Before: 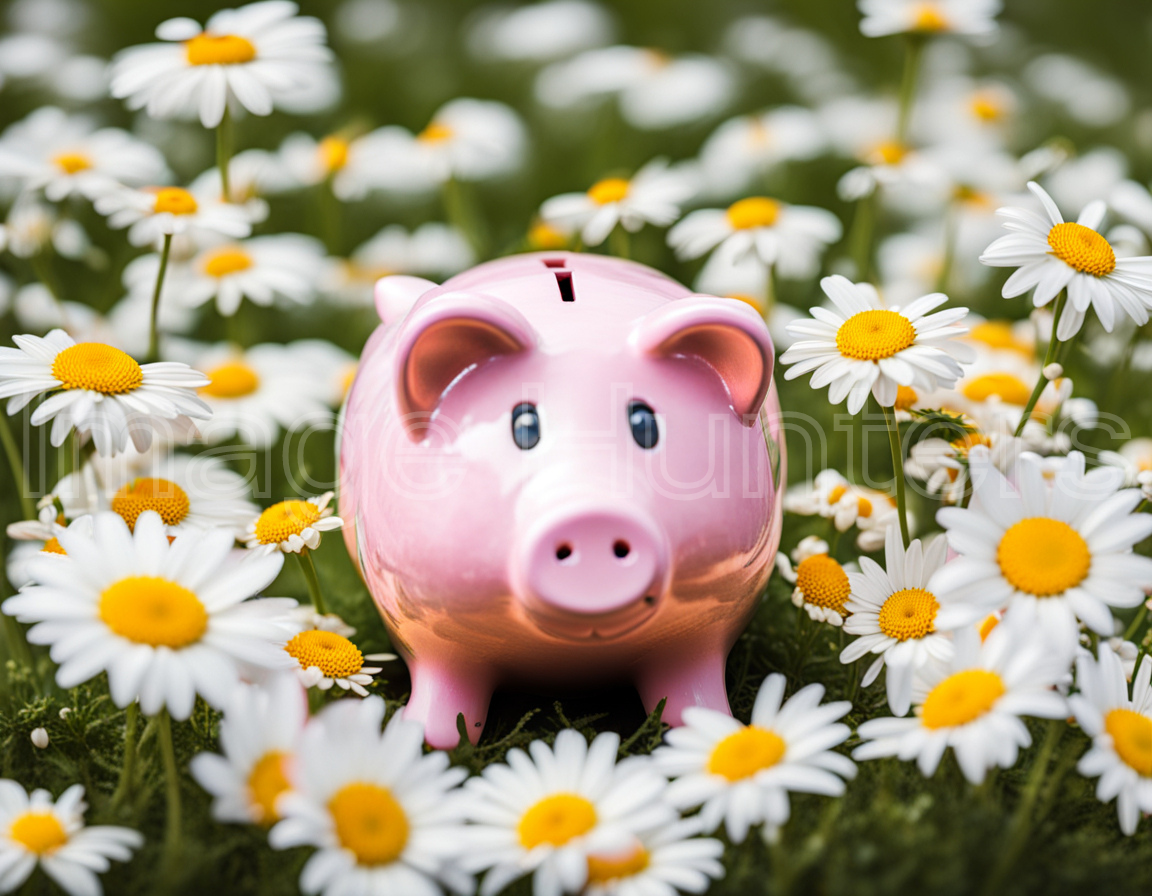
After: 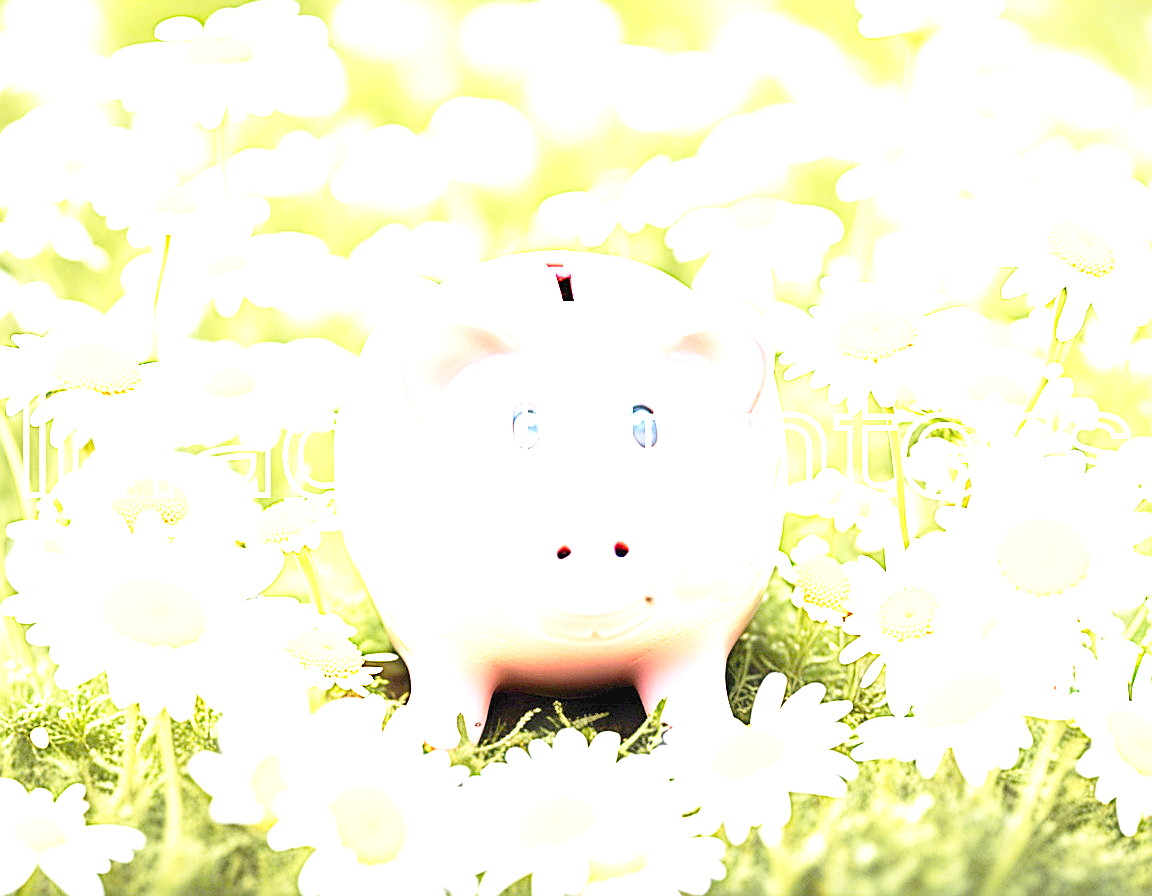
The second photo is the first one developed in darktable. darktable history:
base curve: curves: ch0 [(0, 0) (0.028, 0.03) (0.121, 0.232) (0.46, 0.748) (0.859, 0.968) (1, 1)], preserve colors none
sharpen: on, module defaults
exposure: black level correction 0, exposure 4.083 EV, compensate exposure bias true, compensate highlight preservation false
